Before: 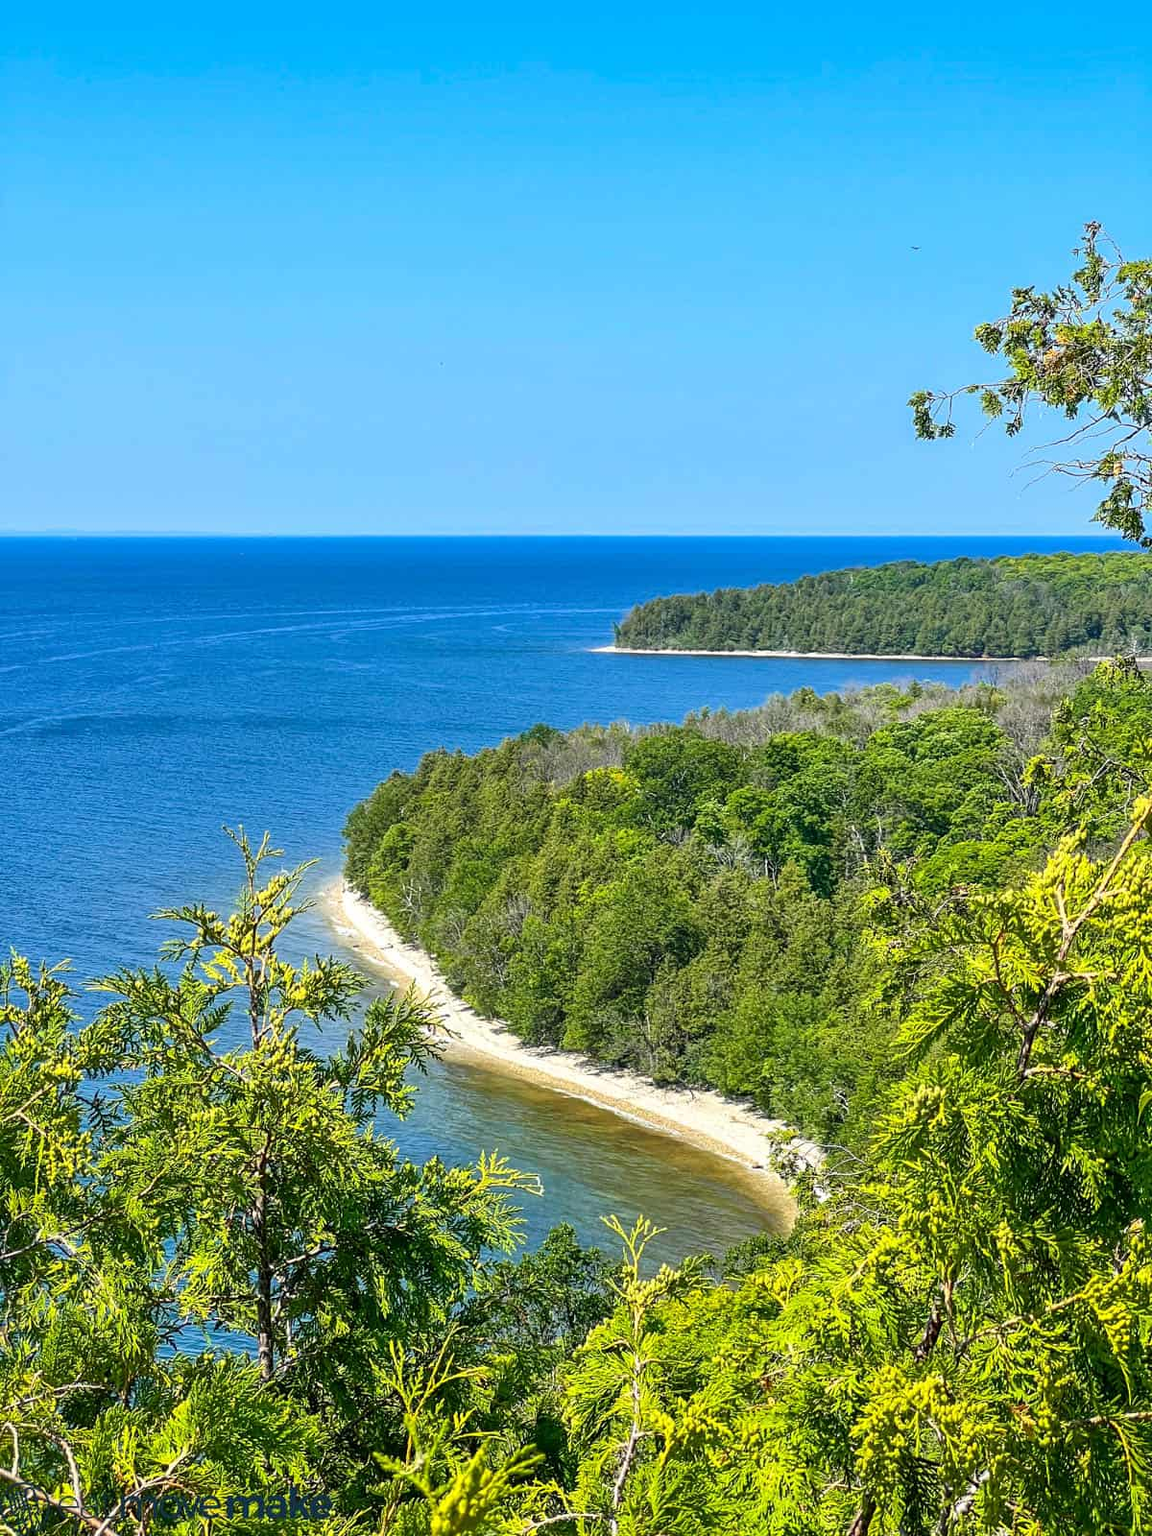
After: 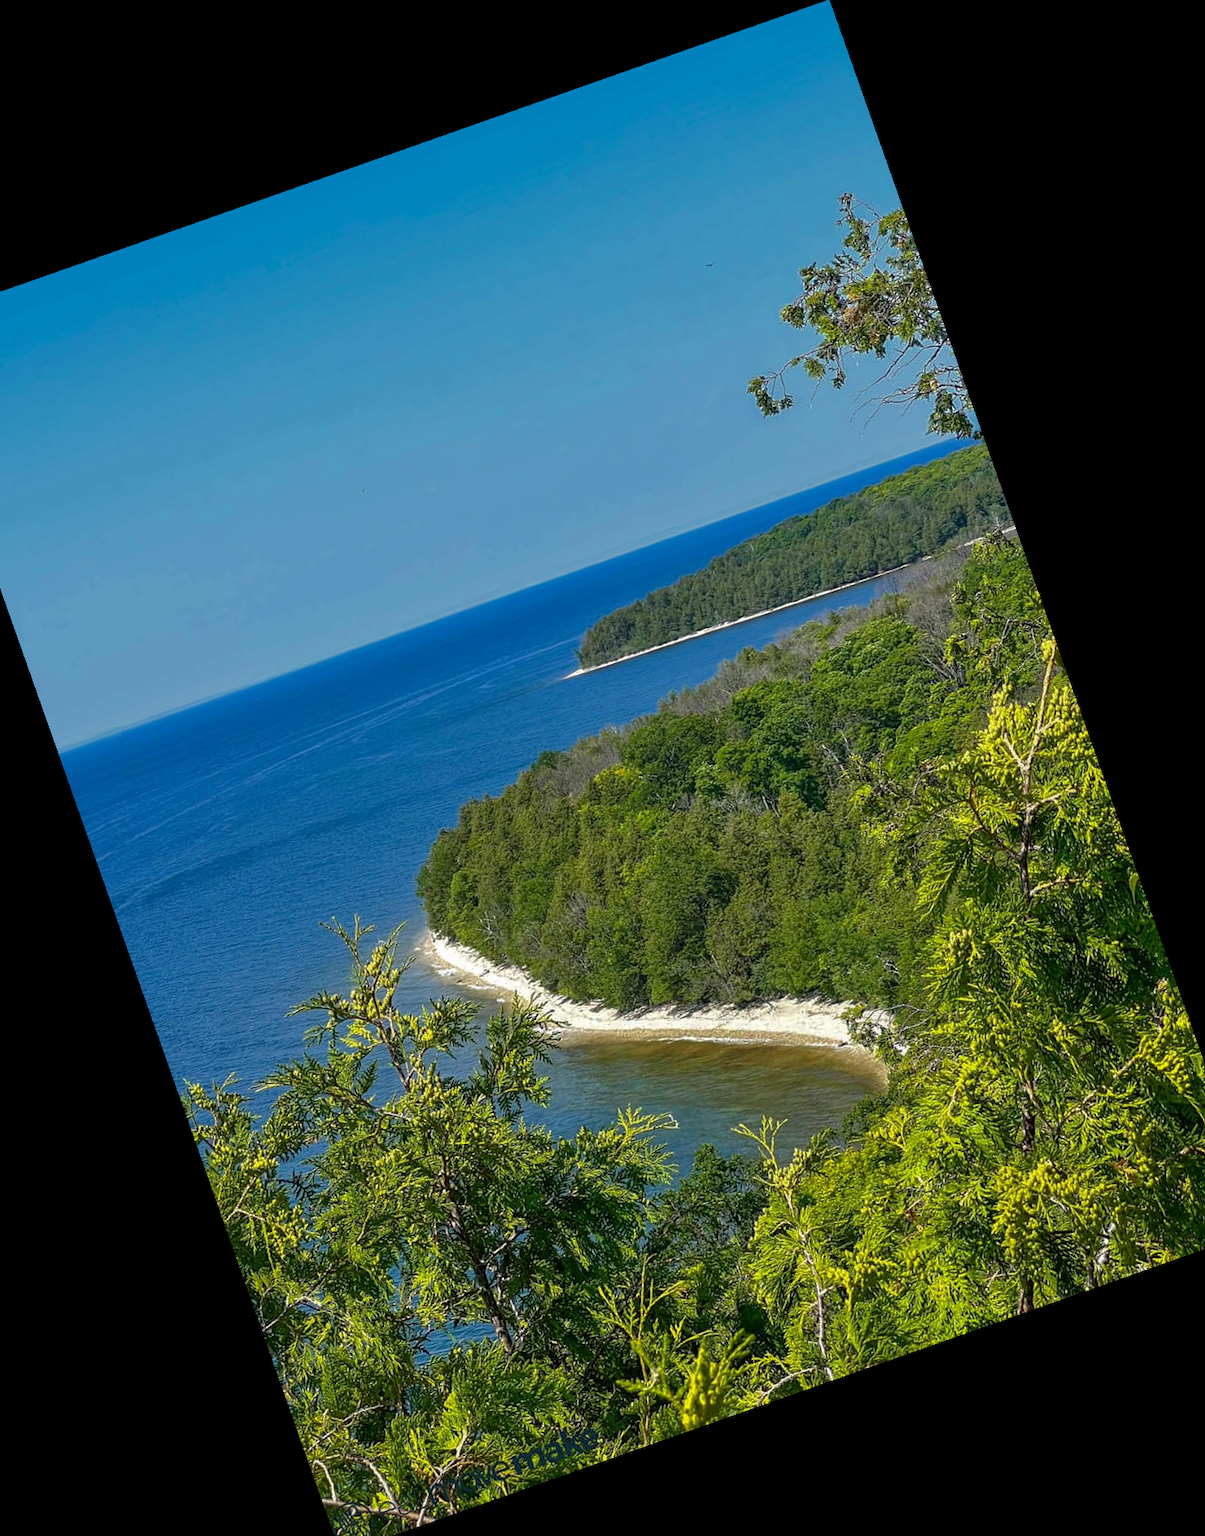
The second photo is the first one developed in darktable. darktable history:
base curve: curves: ch0 [(0, 0) (0.826, 0.587) (1, 1)]
crop and rotate: angle 19.43°, left 6.812%, right 4.125%, bottom 1.087%
